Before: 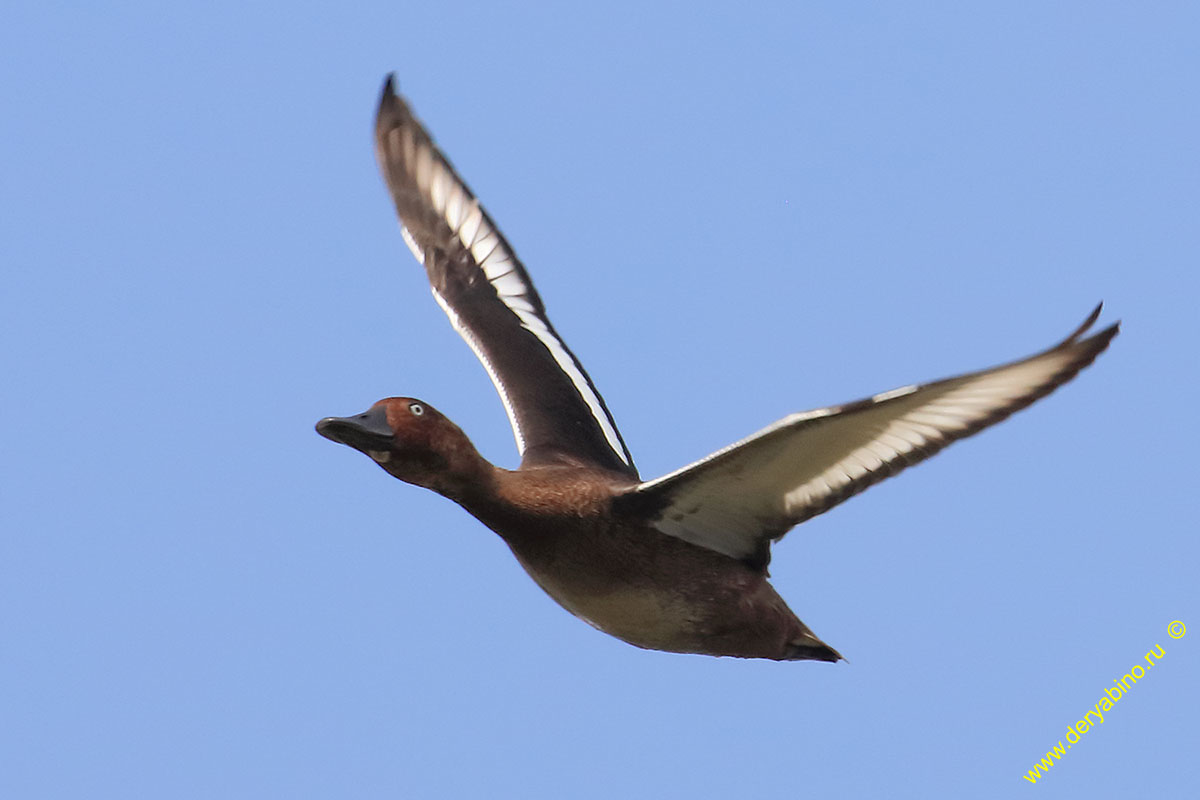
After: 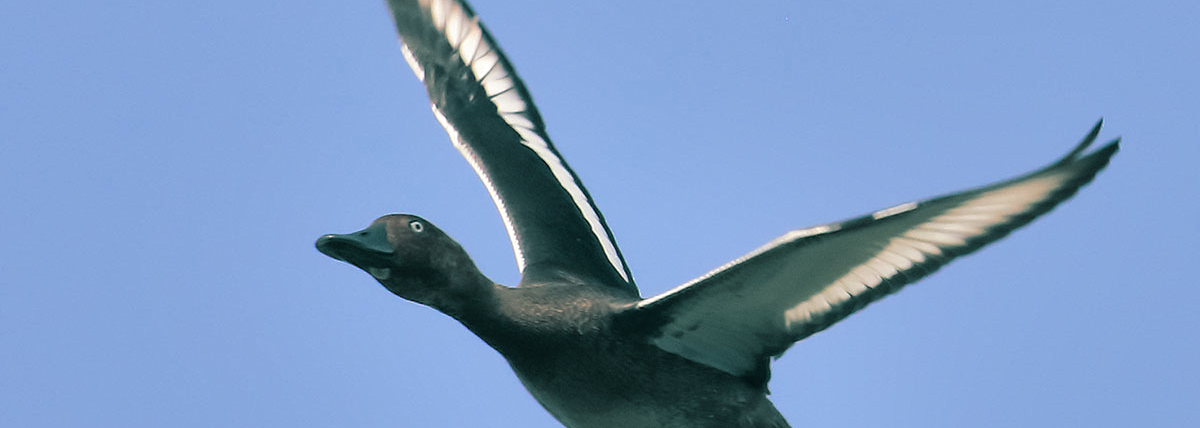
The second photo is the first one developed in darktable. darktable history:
shadows and highlights: shadows 12, white point adjustment 1.2, soften with gaussian
crop and rotate: top 23.043%, bottom 23.437%
split-toning: shadows › hue 186.43°, highlights › hue 49.29°, compress 30.29%
